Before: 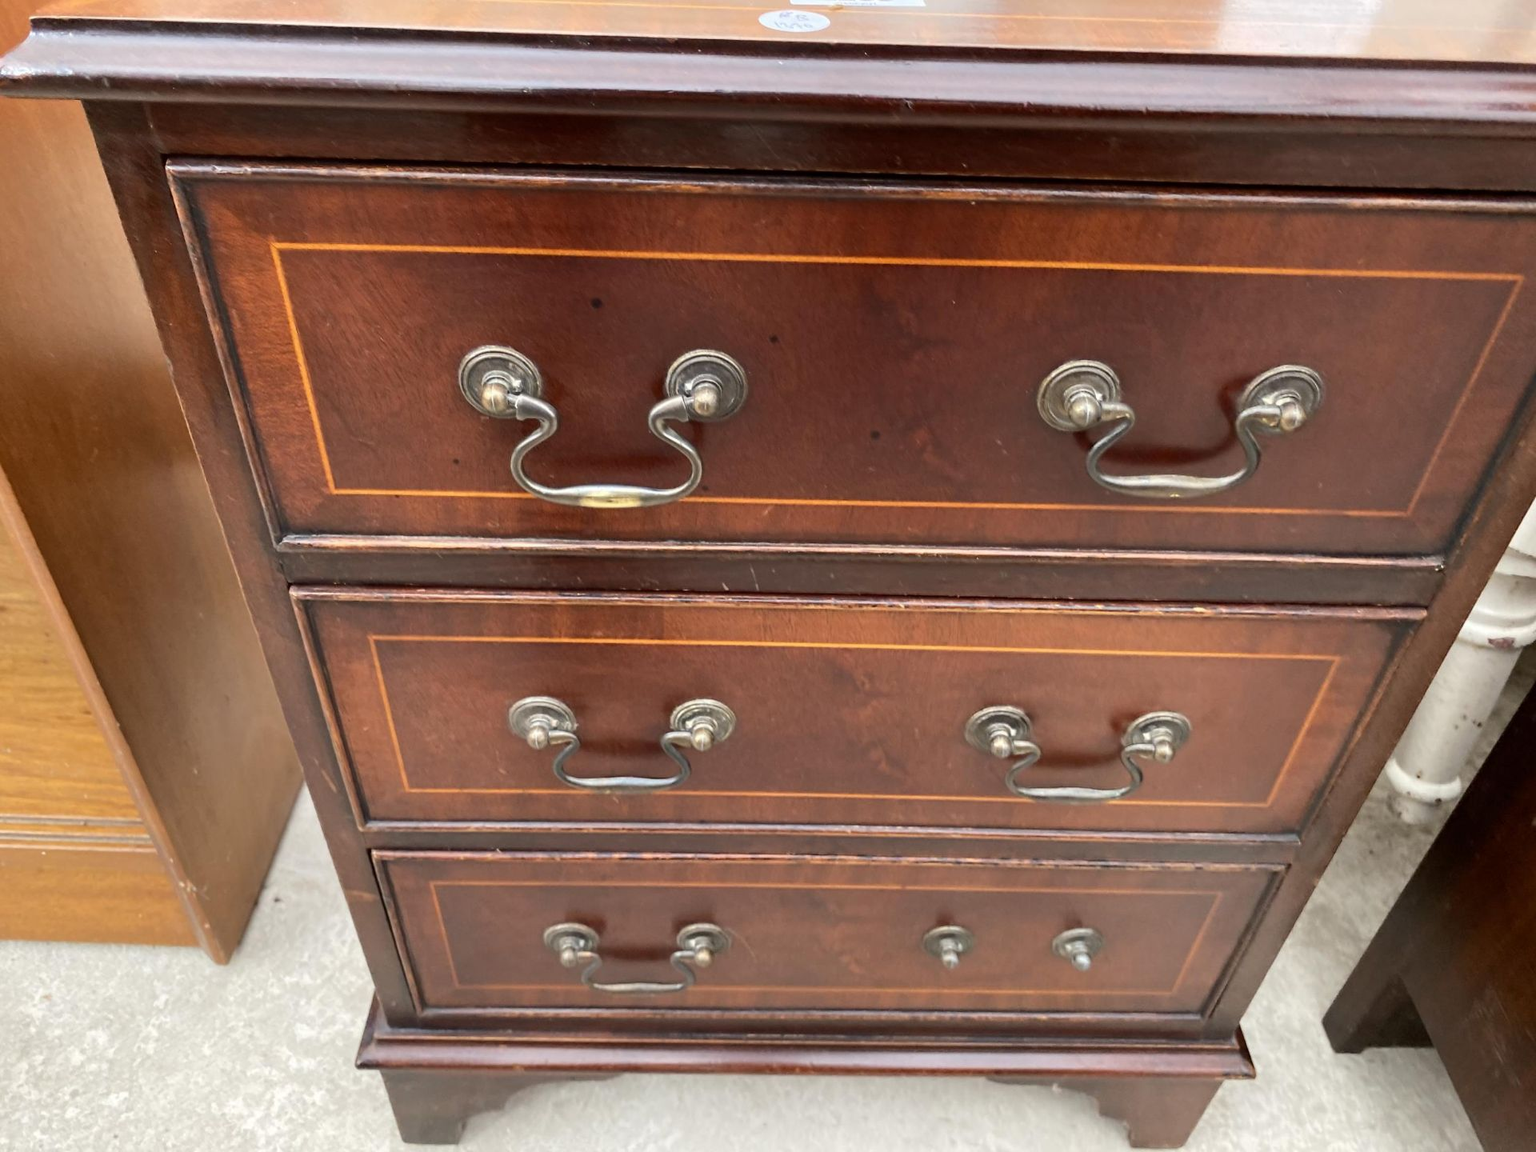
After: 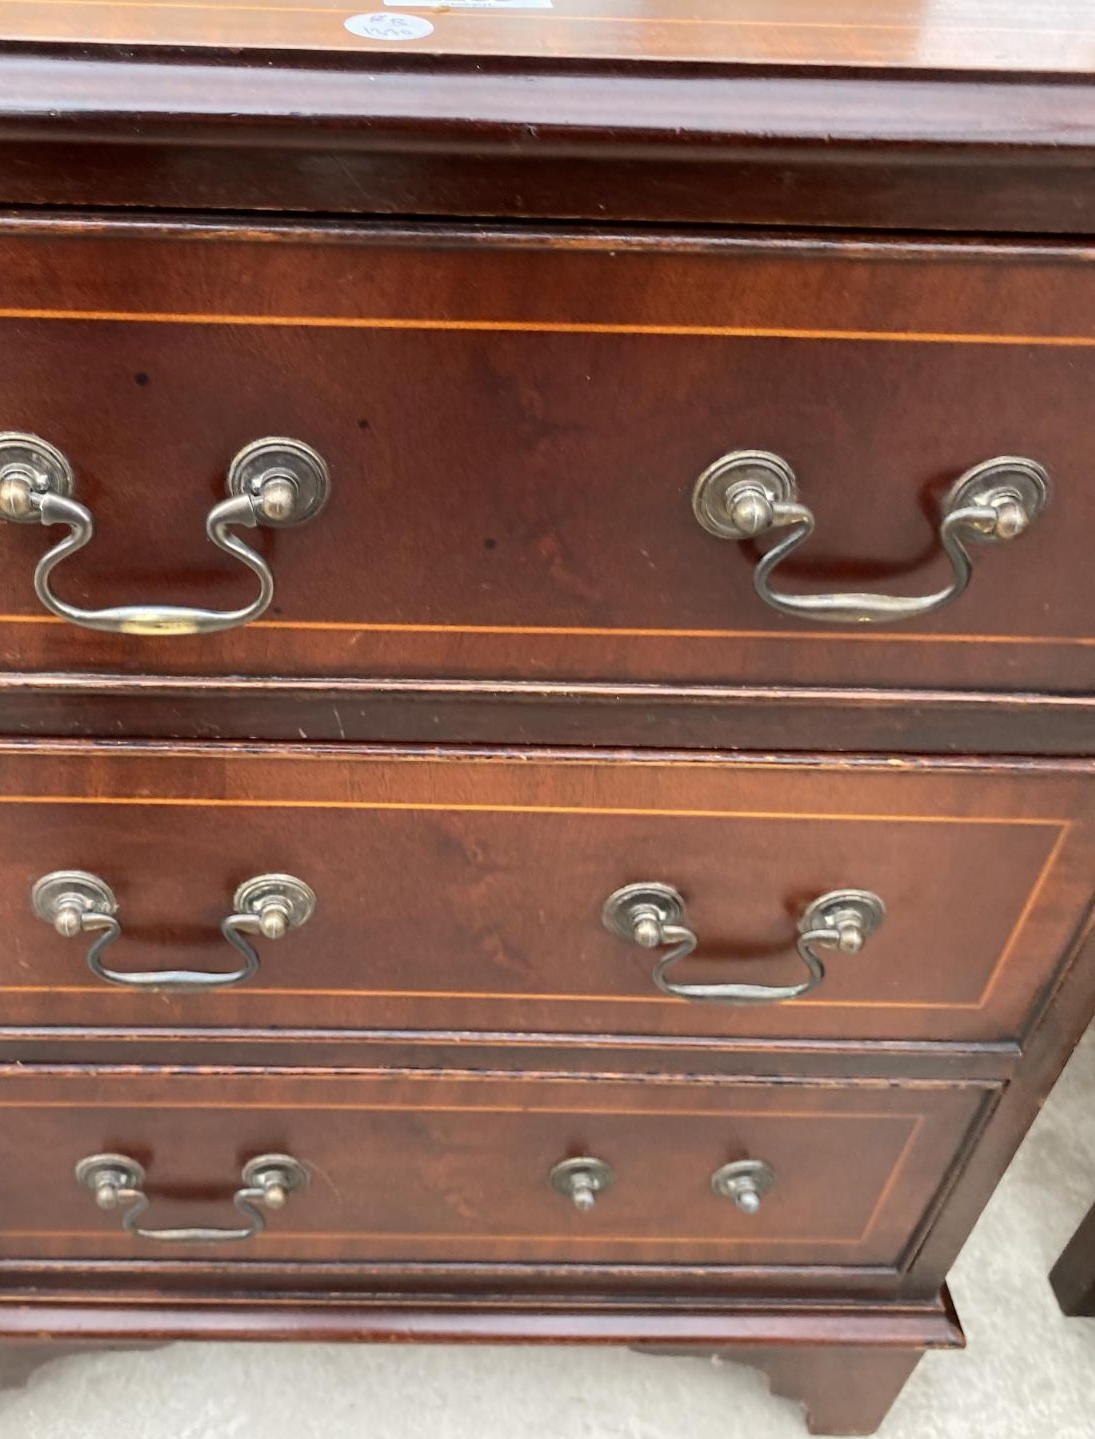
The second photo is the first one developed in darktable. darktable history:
crop: left 31.466%, top 0.017%, right 11.497%
